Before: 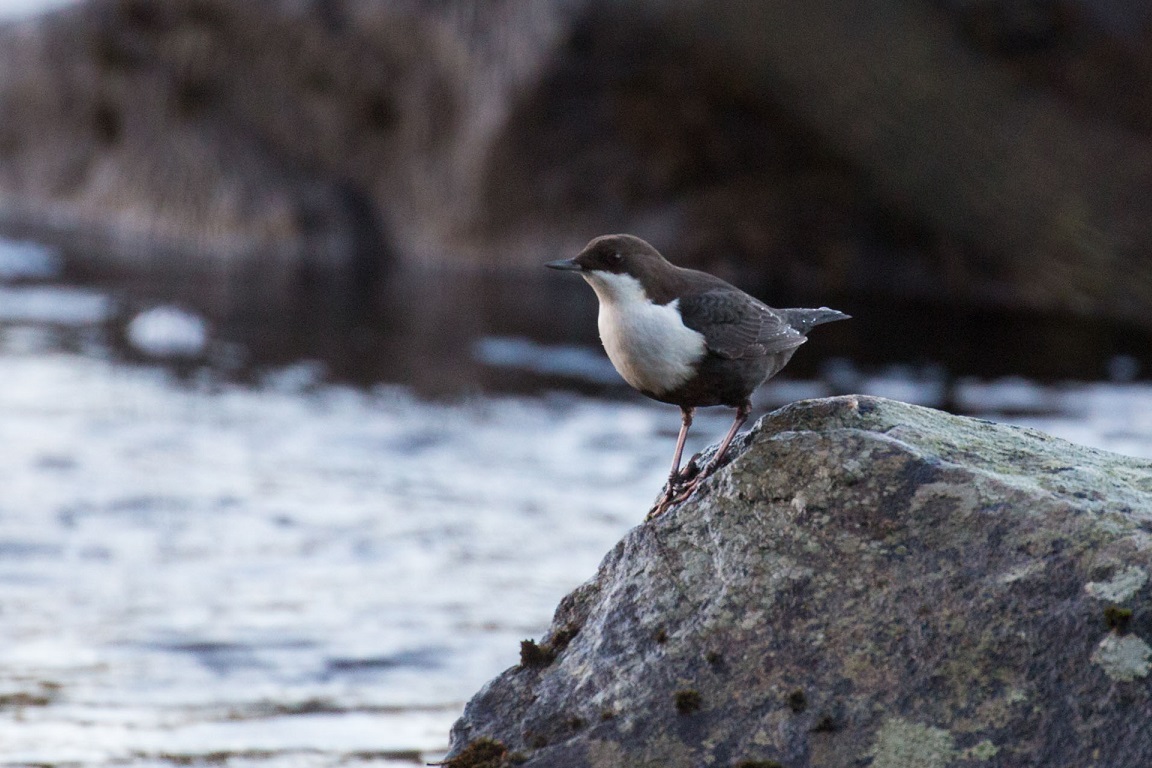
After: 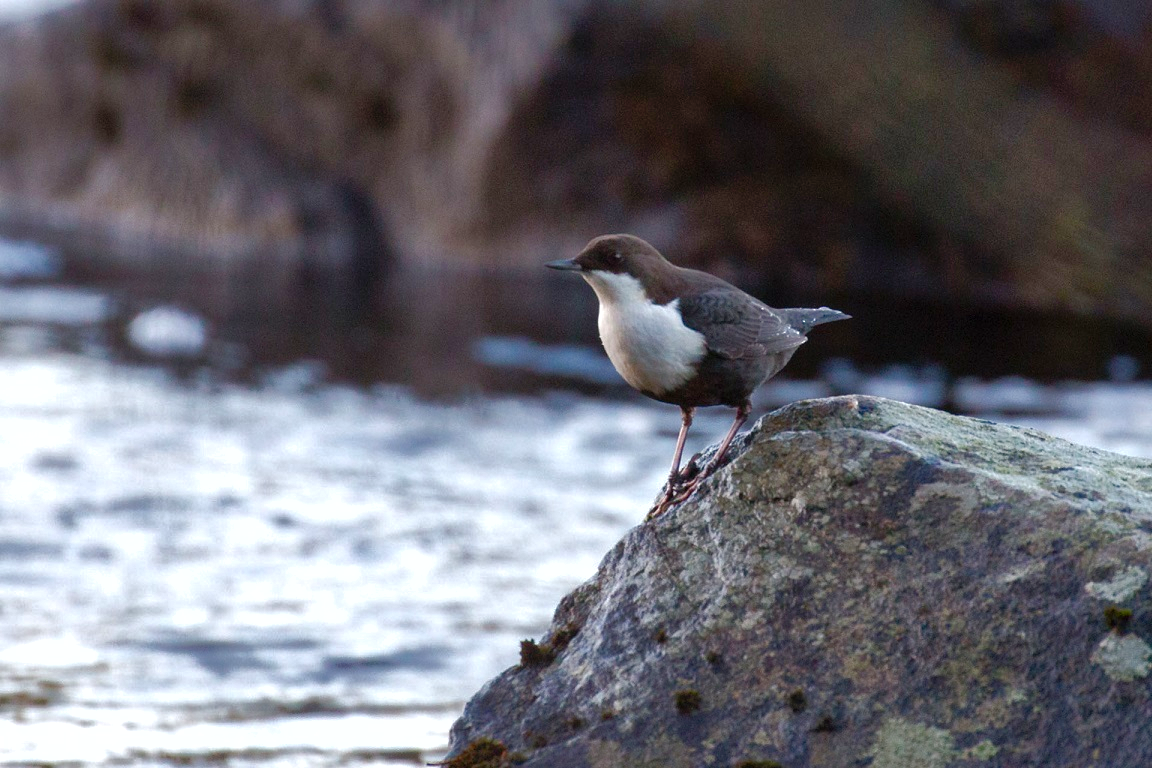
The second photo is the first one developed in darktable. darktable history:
shadows and highlights: on, module defaults
color balance rgb: perceptual saturation grading › highlights -29.58%, perceptual saturation grading › mid-tones 29.47%, perceptual saturation grading › shadows 59.73%, perceptual brilliance grading › global brilliance -17.79%, perceptual brilliance grading › highlights 28.73%, global vibrance 15.44%
